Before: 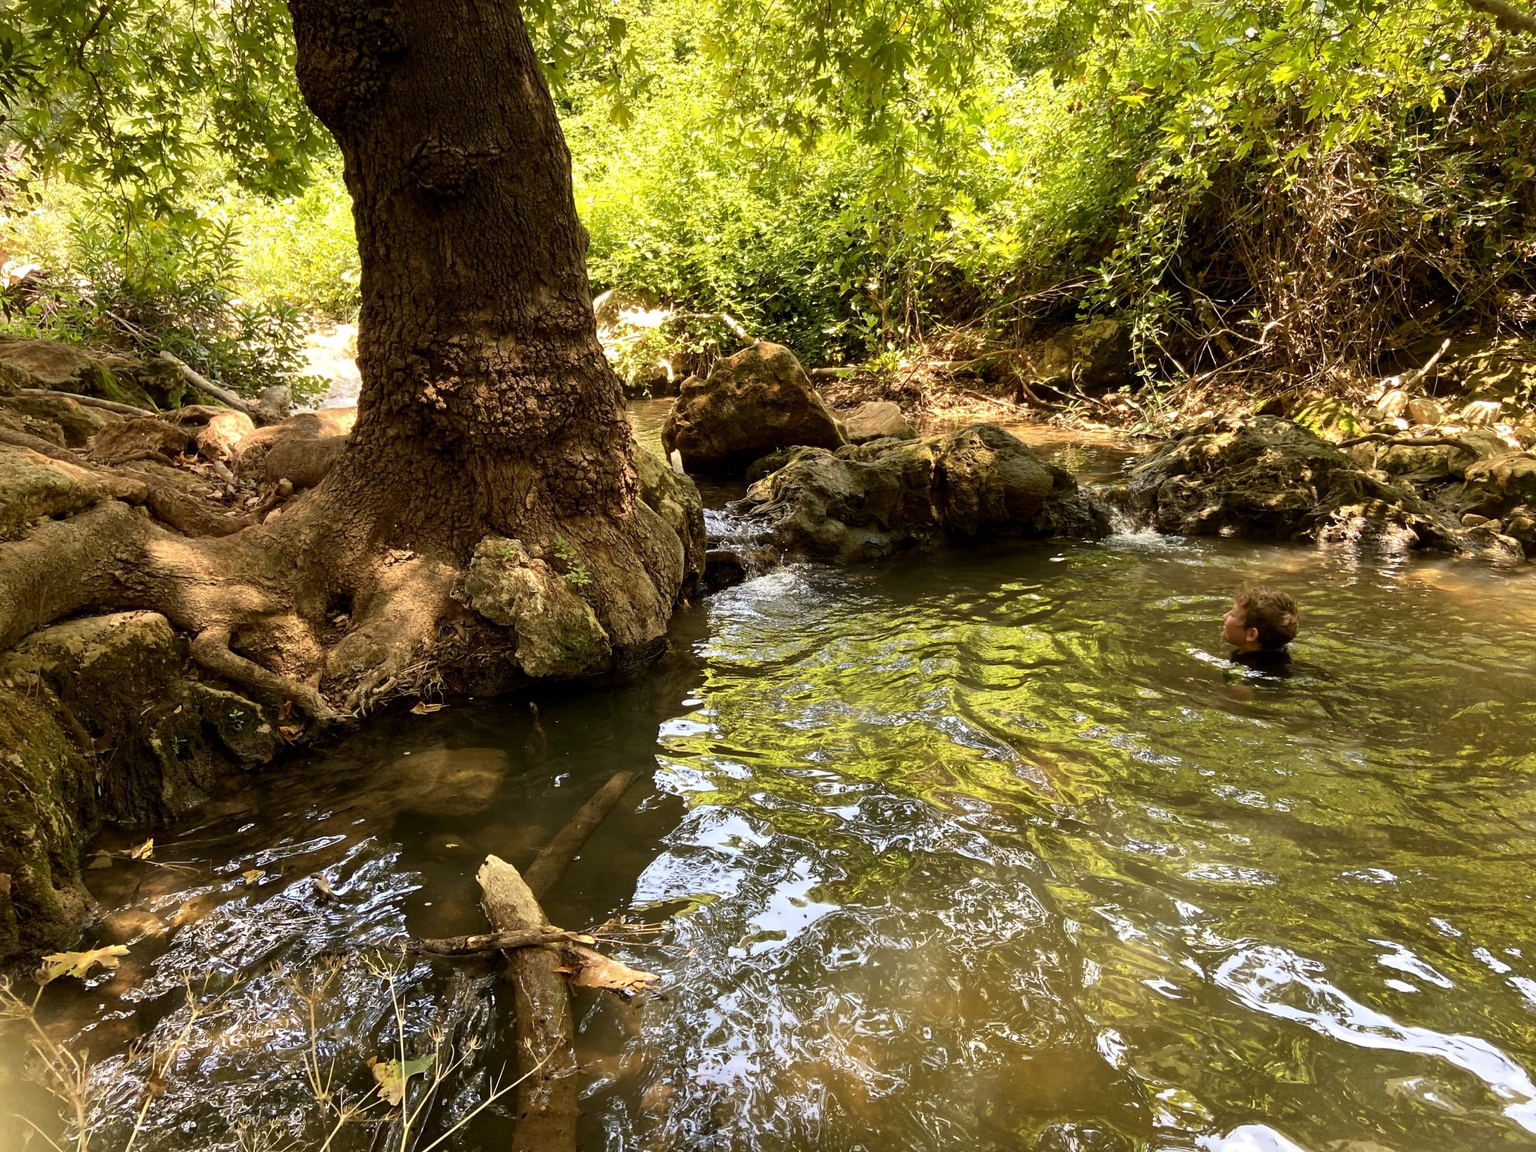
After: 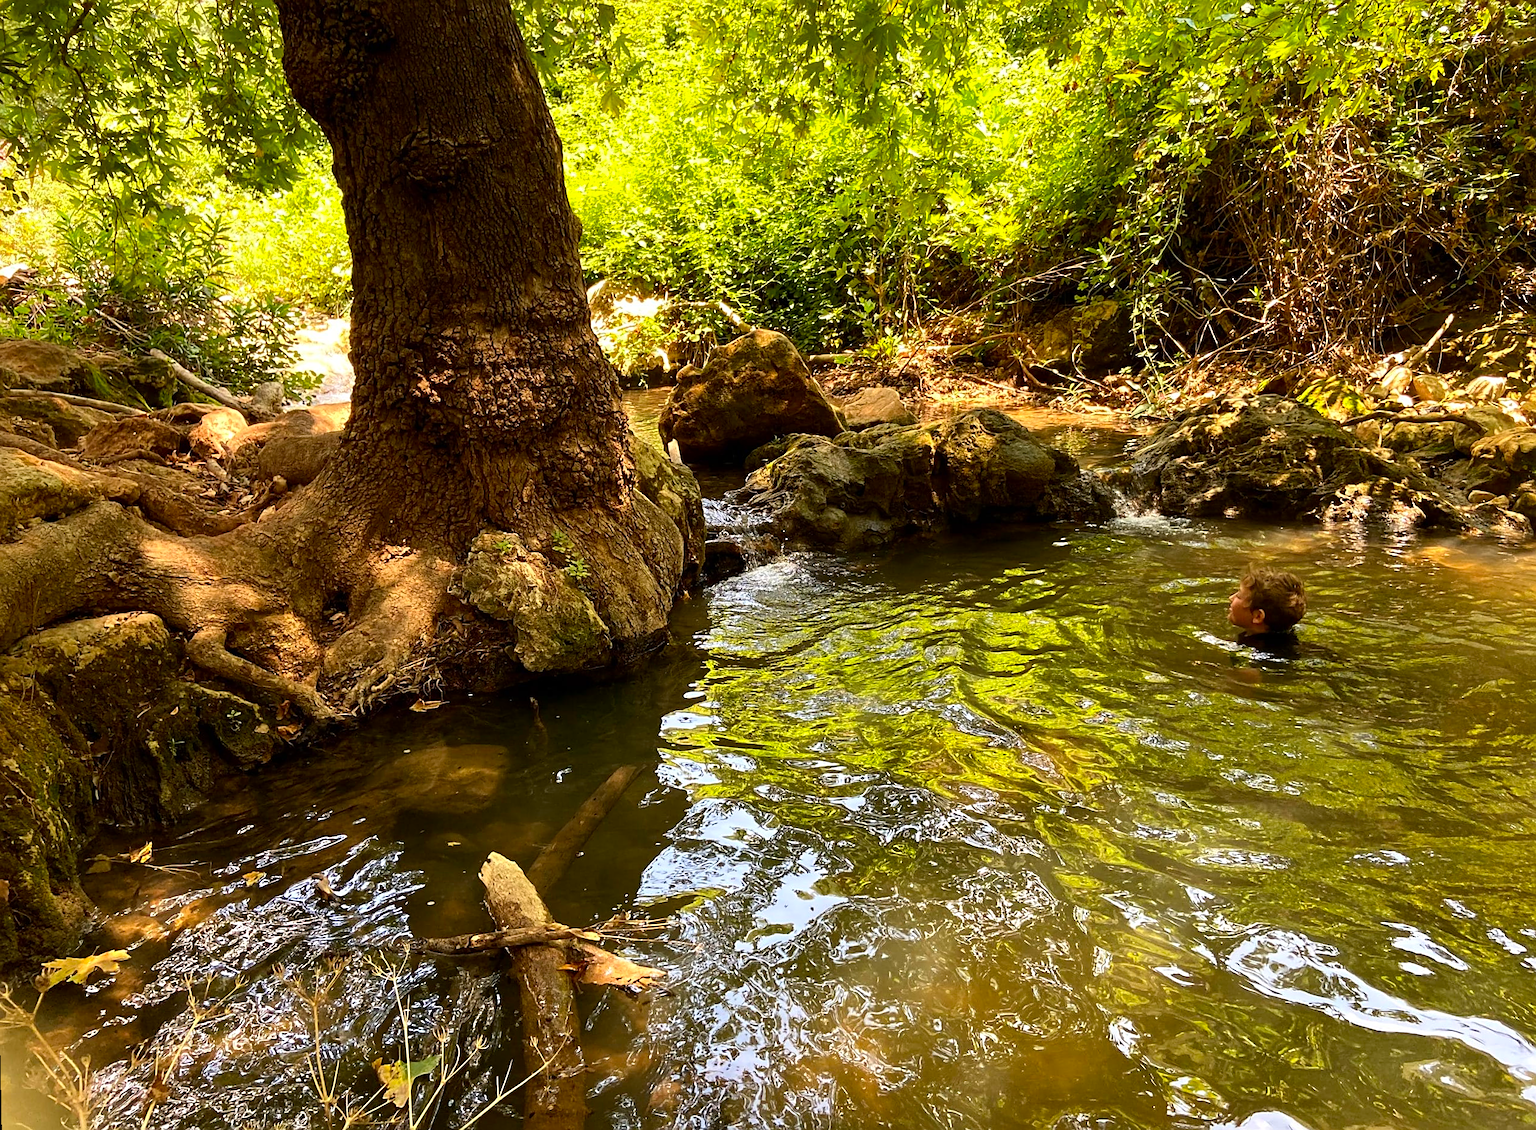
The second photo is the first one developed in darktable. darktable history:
sharpen: on, module defaults
rotate and perspective: rotation -1°, crop left 0.011, crop right 0.989, crop top 0.025, crop bottom 0.975
contrast brightness saturation: contrast 0.08, saturation 0.2
